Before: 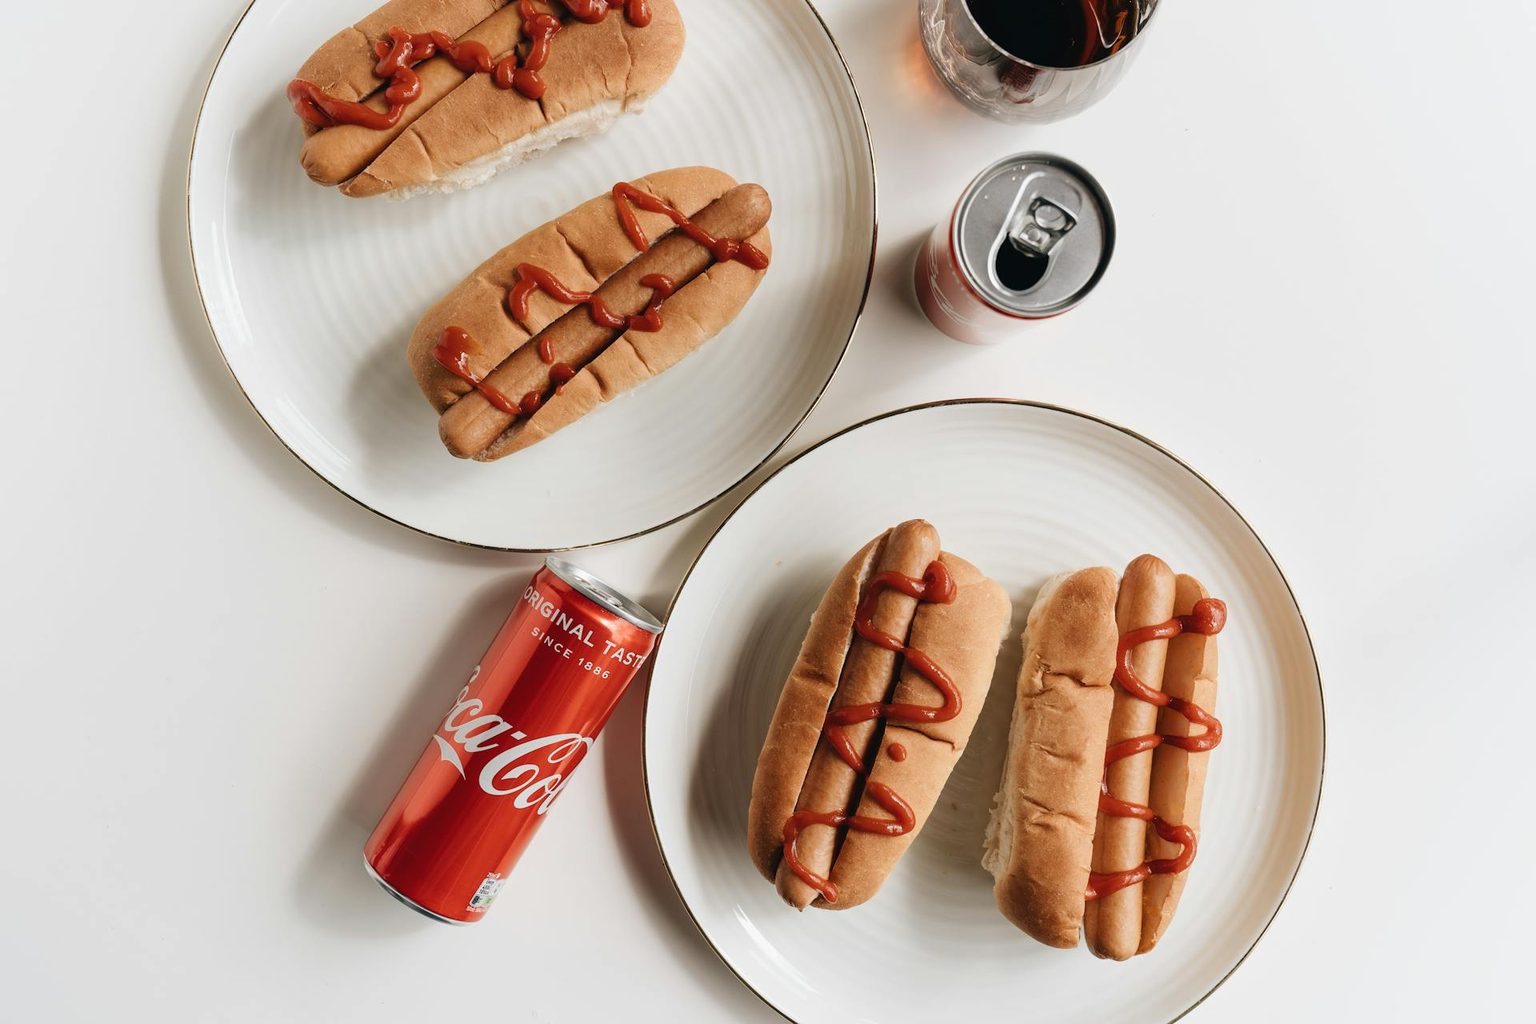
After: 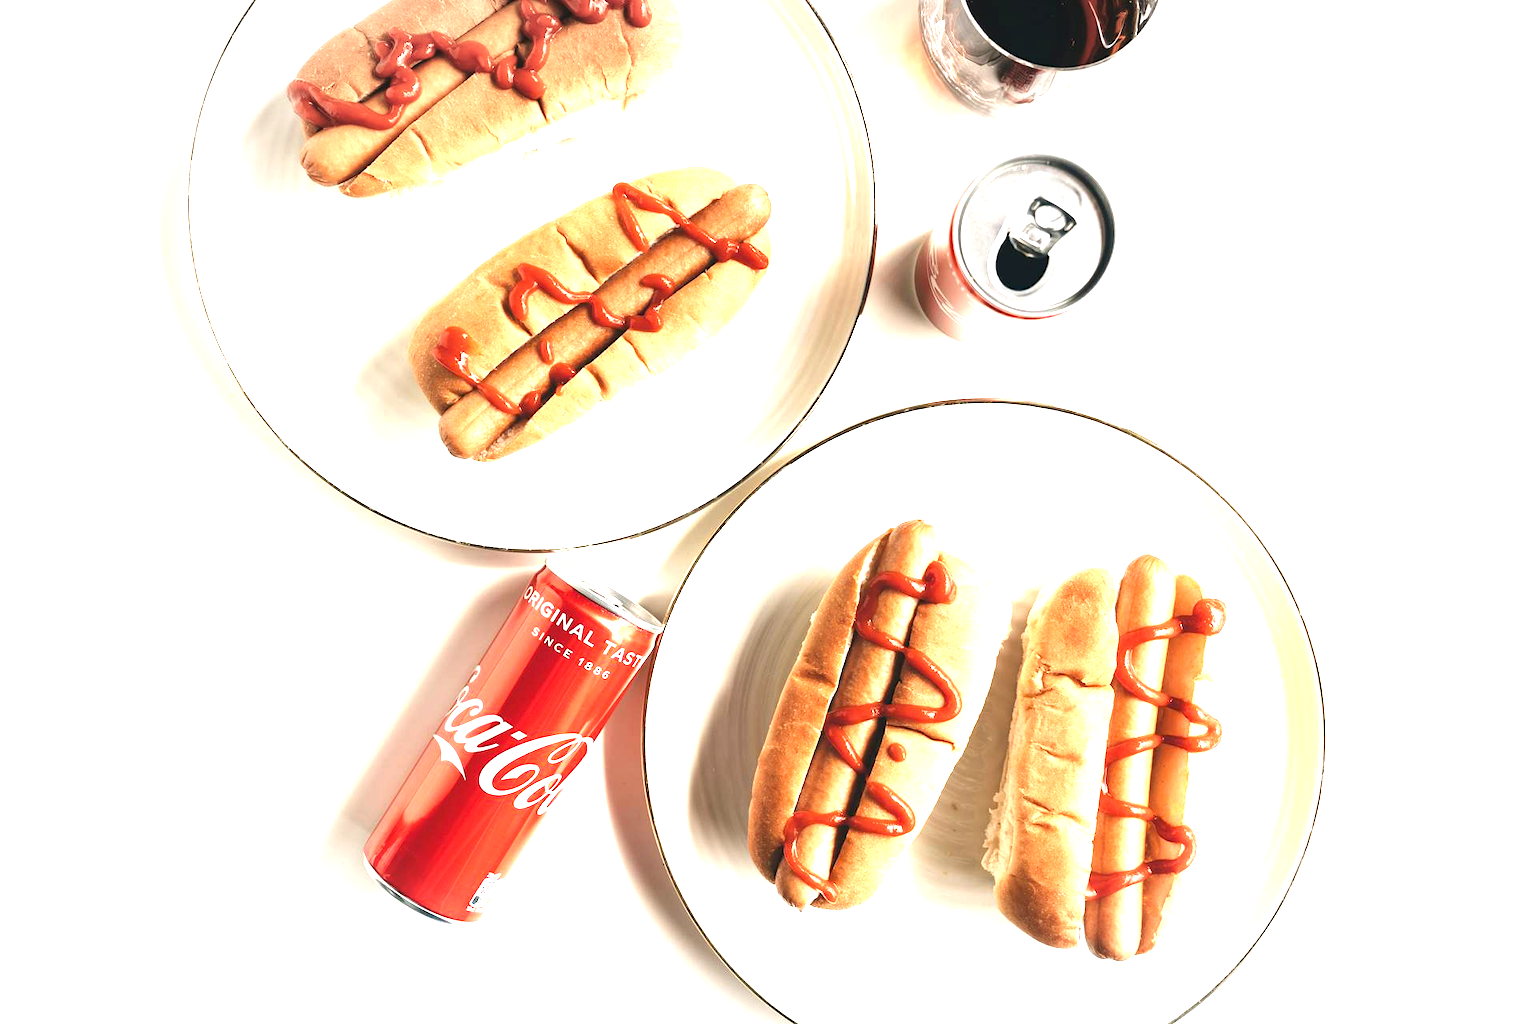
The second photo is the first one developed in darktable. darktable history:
exposure: black level correction 0, exposure 1.903 EV, compensate exposure bias true, compensate highlight preservation false
vignetting: fall-off start 79.38%, width/height ratio 1.326
